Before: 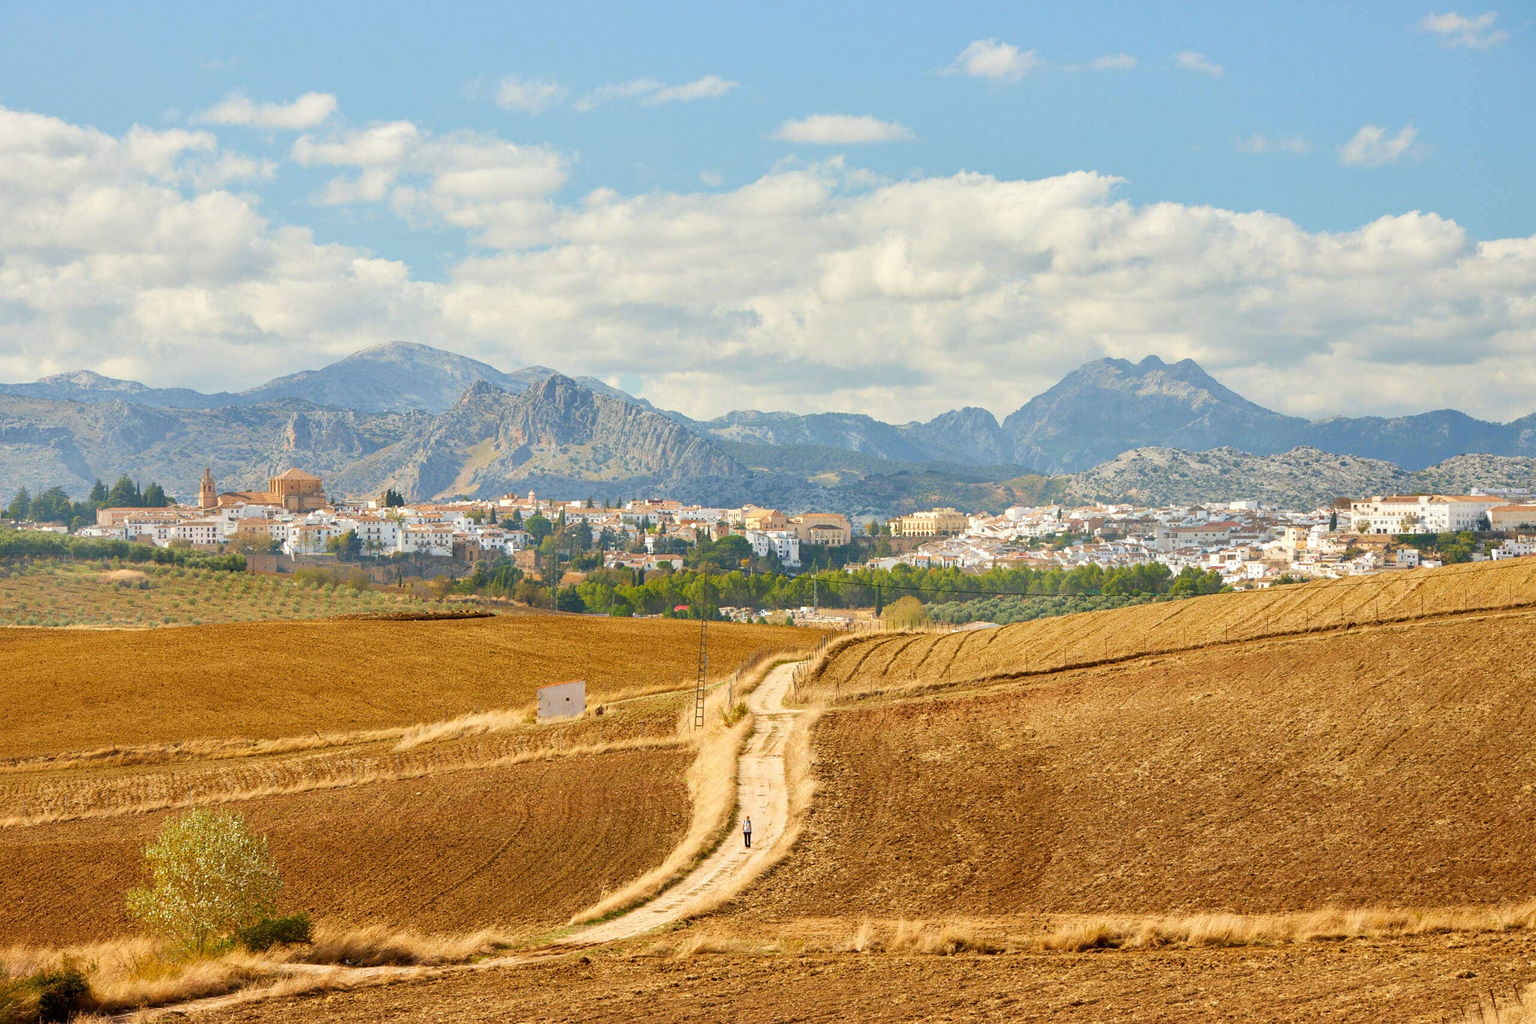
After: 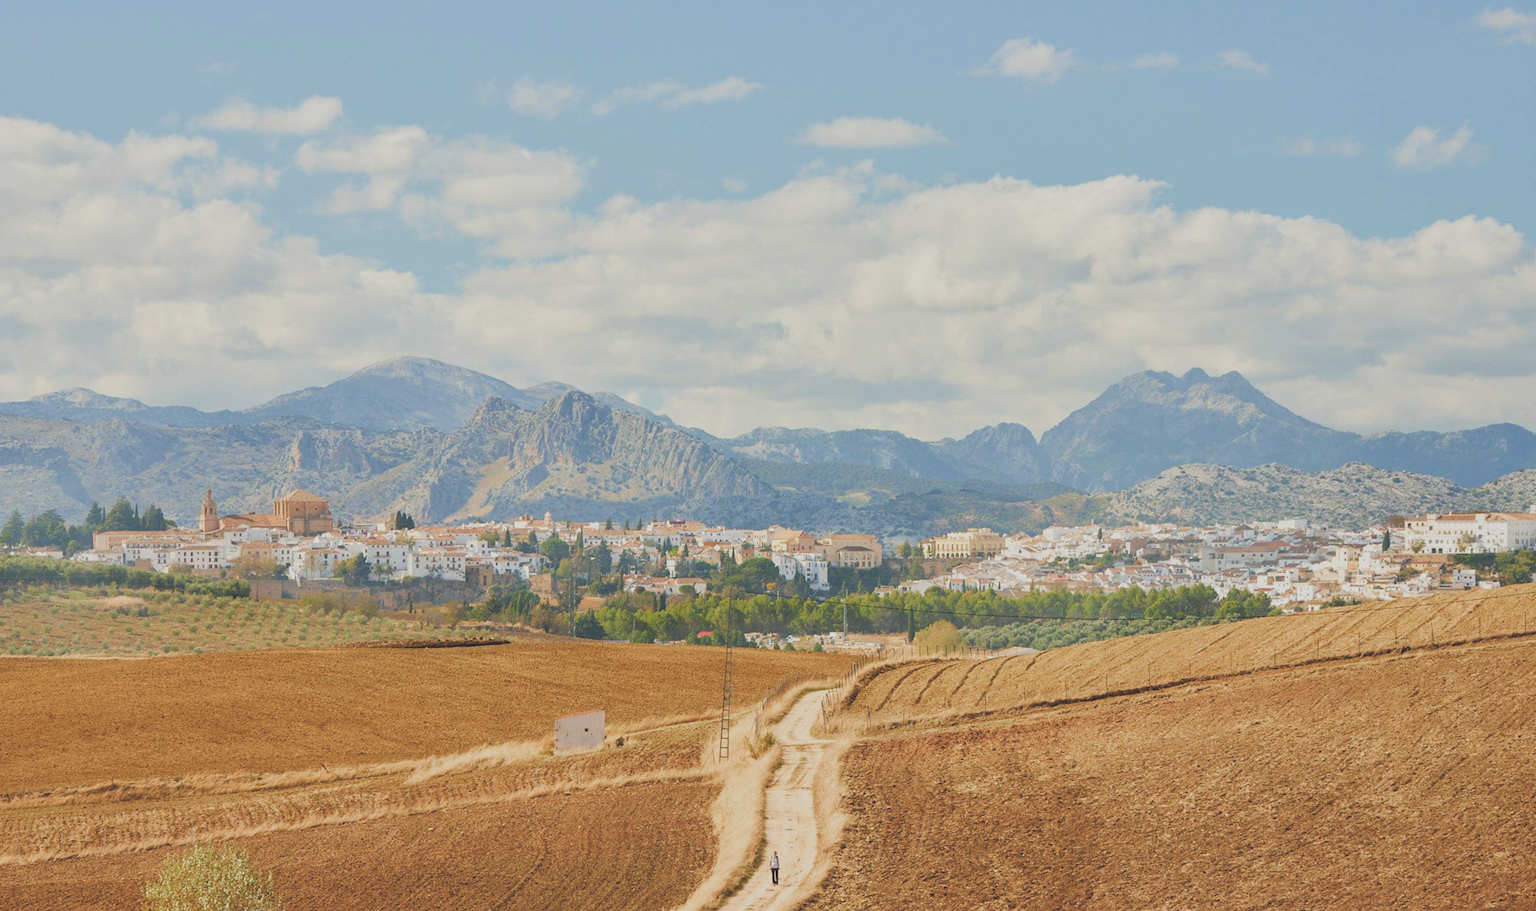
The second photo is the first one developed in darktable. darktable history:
crop and rotate: angle 0.224°, left 0.232%, right 3.558%, bottom 14.356%
exposure: black level correction -0.031, compensate highlight preservation false
filmic rgb: black relative exposure -7.96 EV, white relative exposure 4.01 EV, hardness 4.19, add noise in highlights 0.002, color science v3 (2019), use custom middle-gray values true, contrast in highlights soft
